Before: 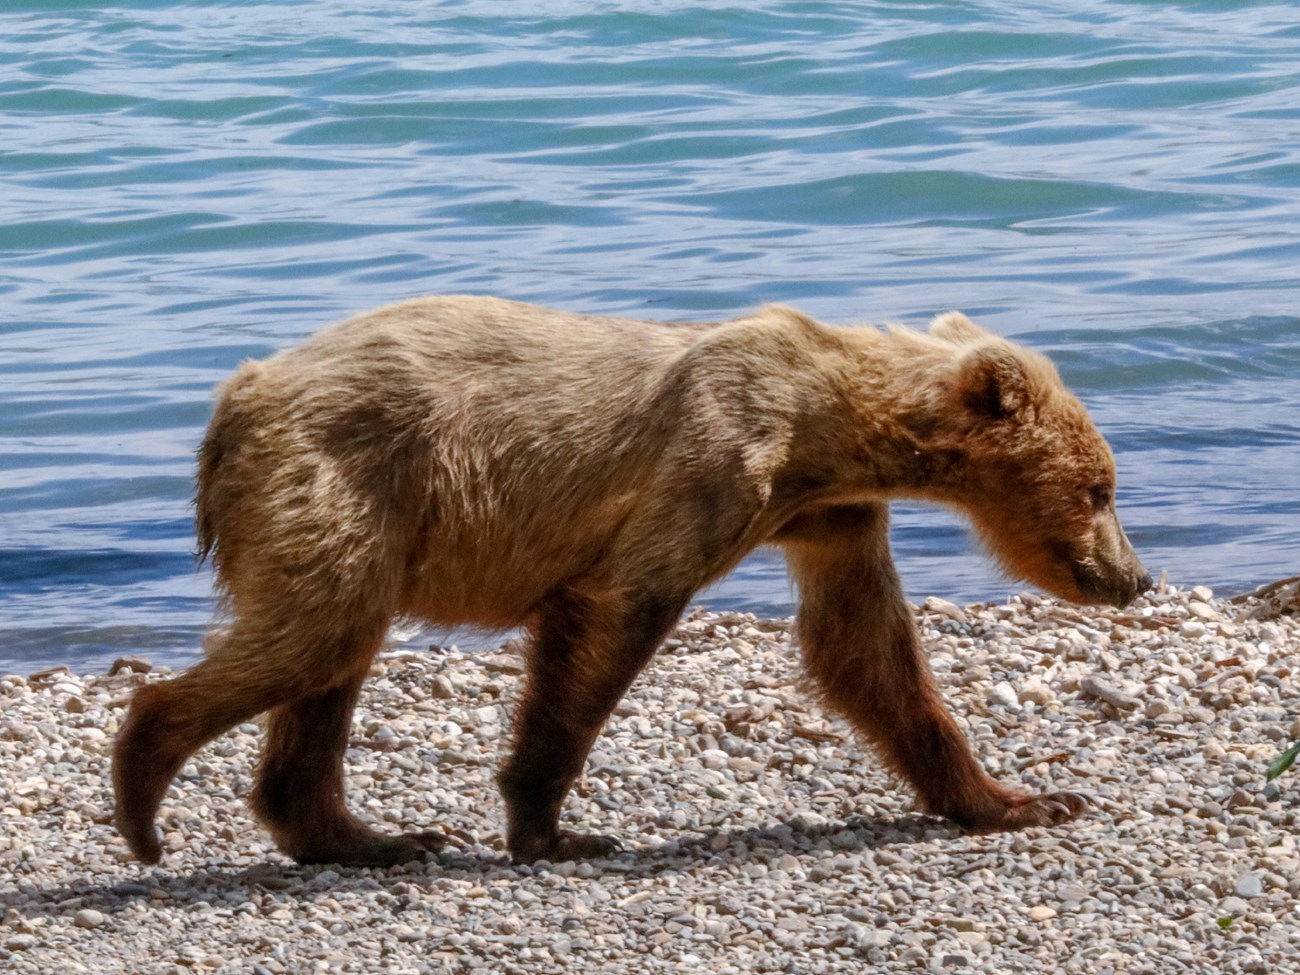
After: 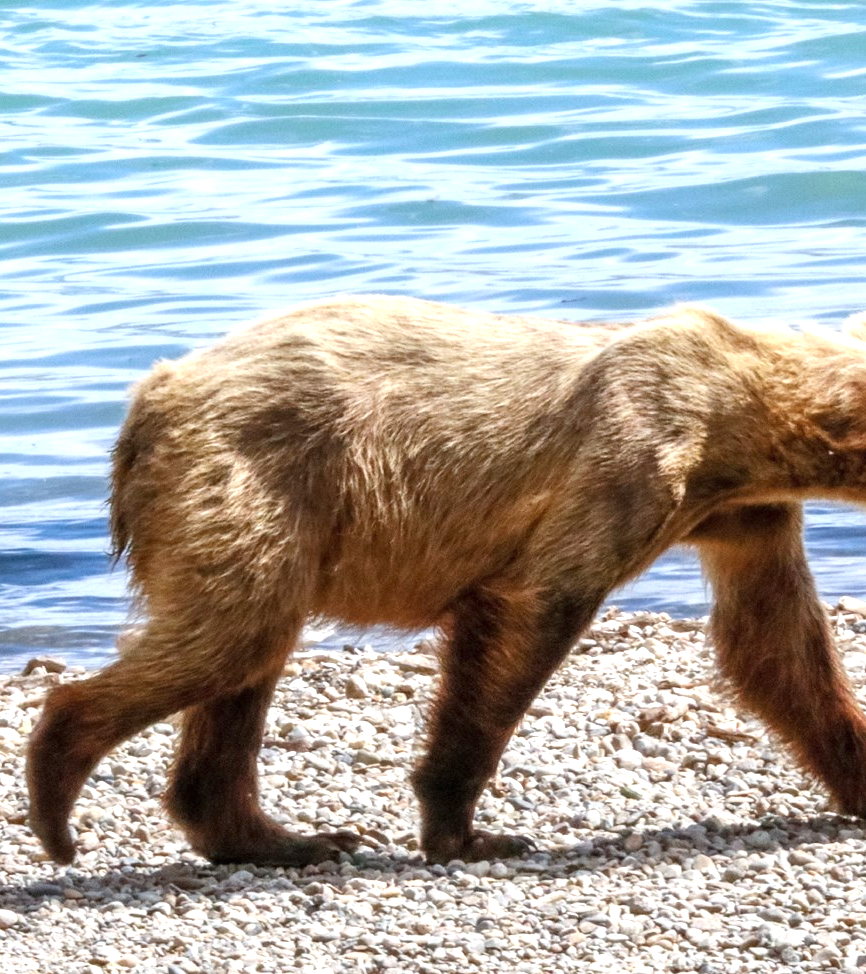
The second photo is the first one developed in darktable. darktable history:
exposure: black level correction 0, exposure 1 EV, compensate highlight preservation false
contrast brightness saturation: saturation -0.05
white balance: red 0.978, blue 0.999
crop and rotate: left 6.617%, right 26.717%
local contrast: mode bilateral grid, contrast 15, coarseness 36, detail 105%, midtone range 0.2
